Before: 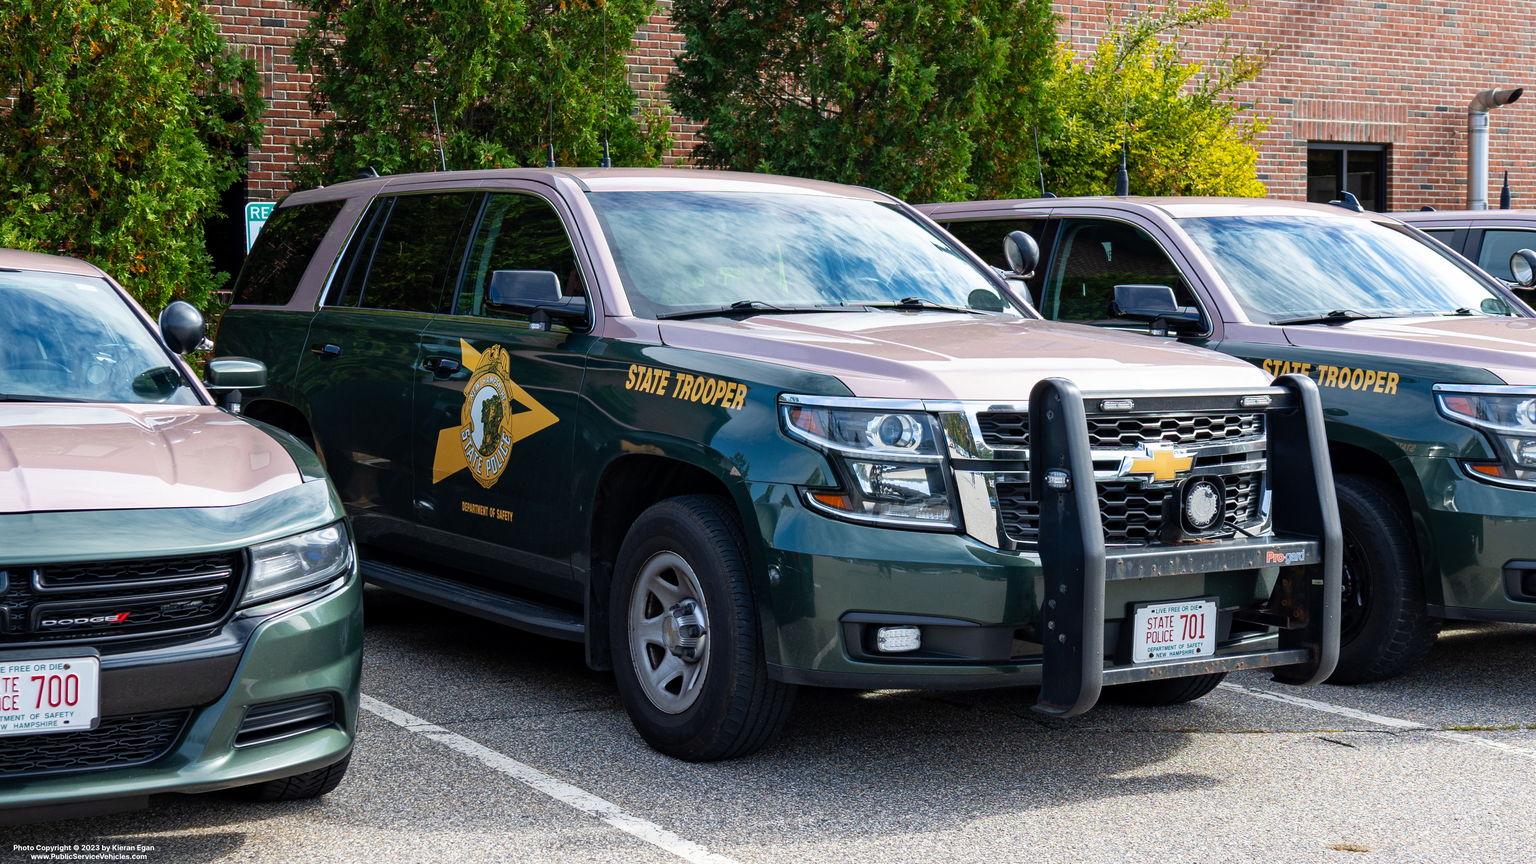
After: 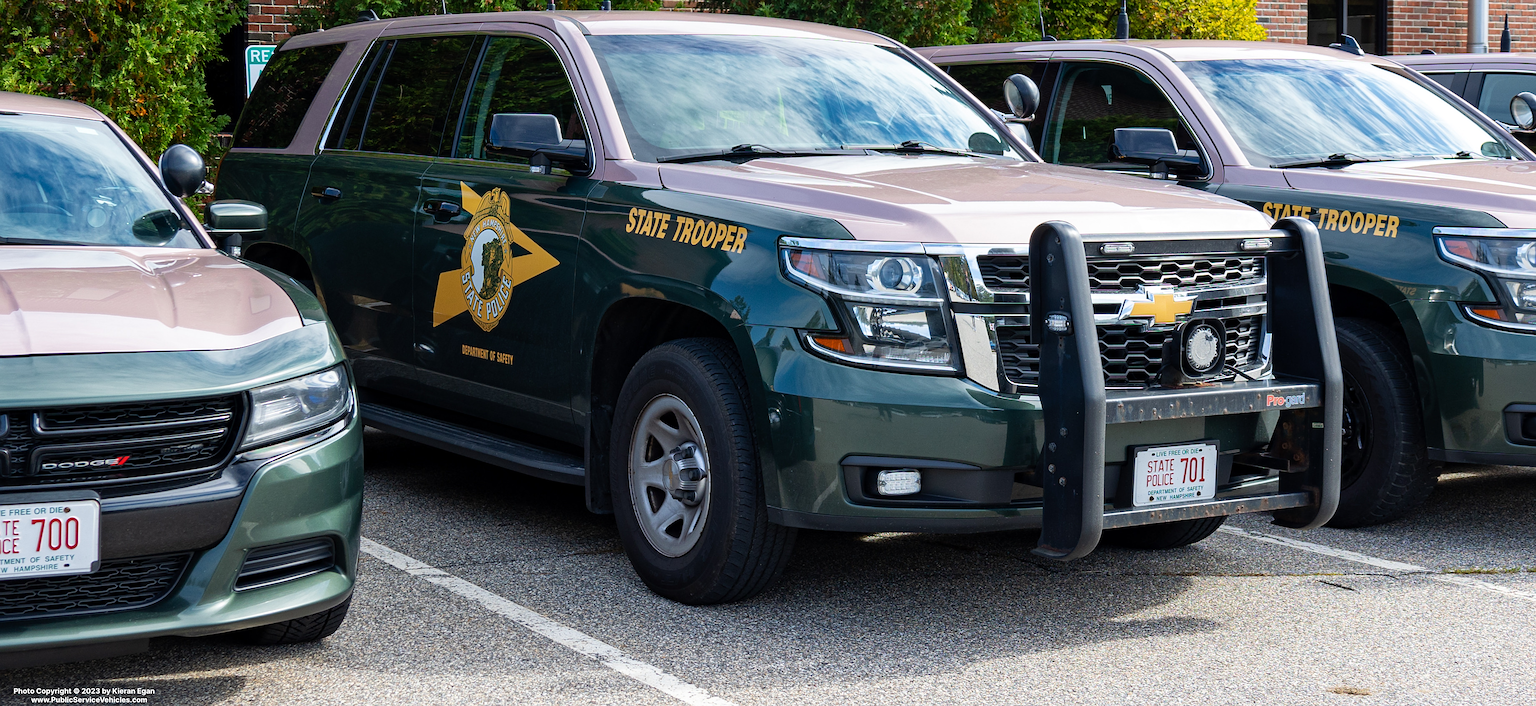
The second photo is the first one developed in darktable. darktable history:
sharpen: amount 0.212
crop and rotate: top 18.214%
tone equalizer: edges refinement/feathering 500, mask exposure compensation -1.57 EV, preserve details no
